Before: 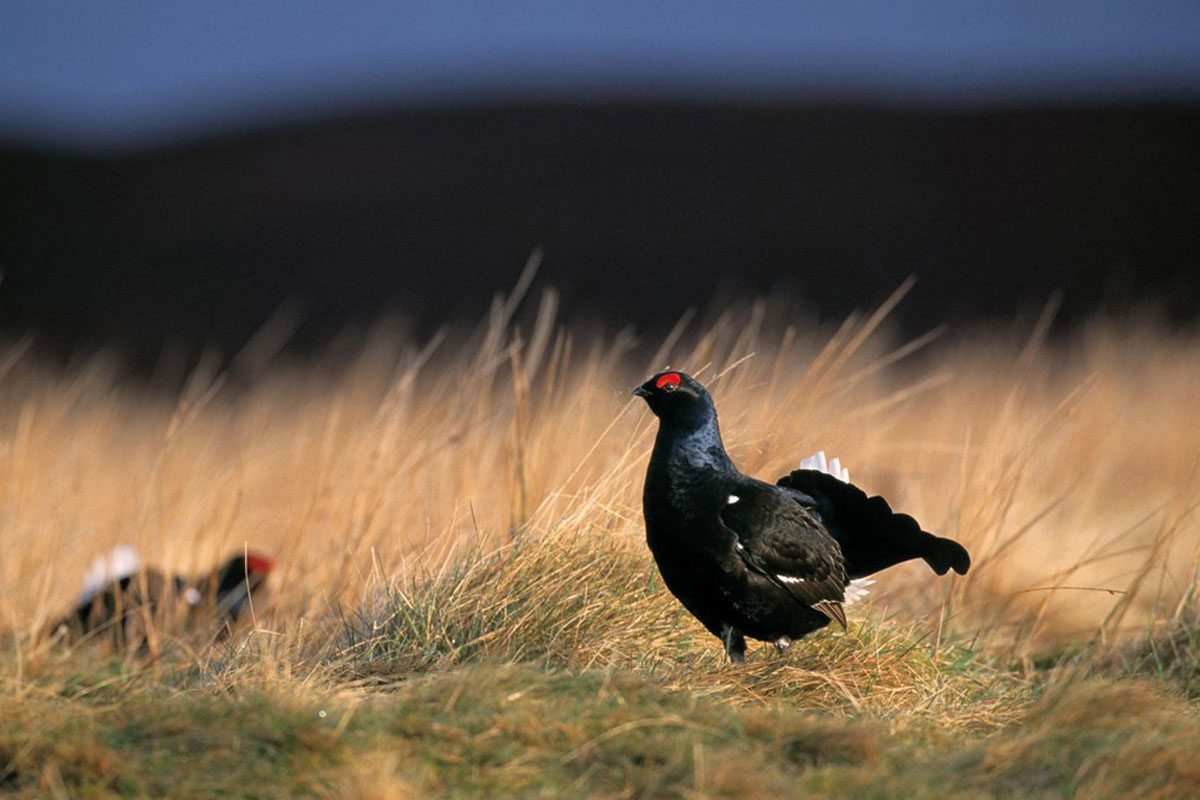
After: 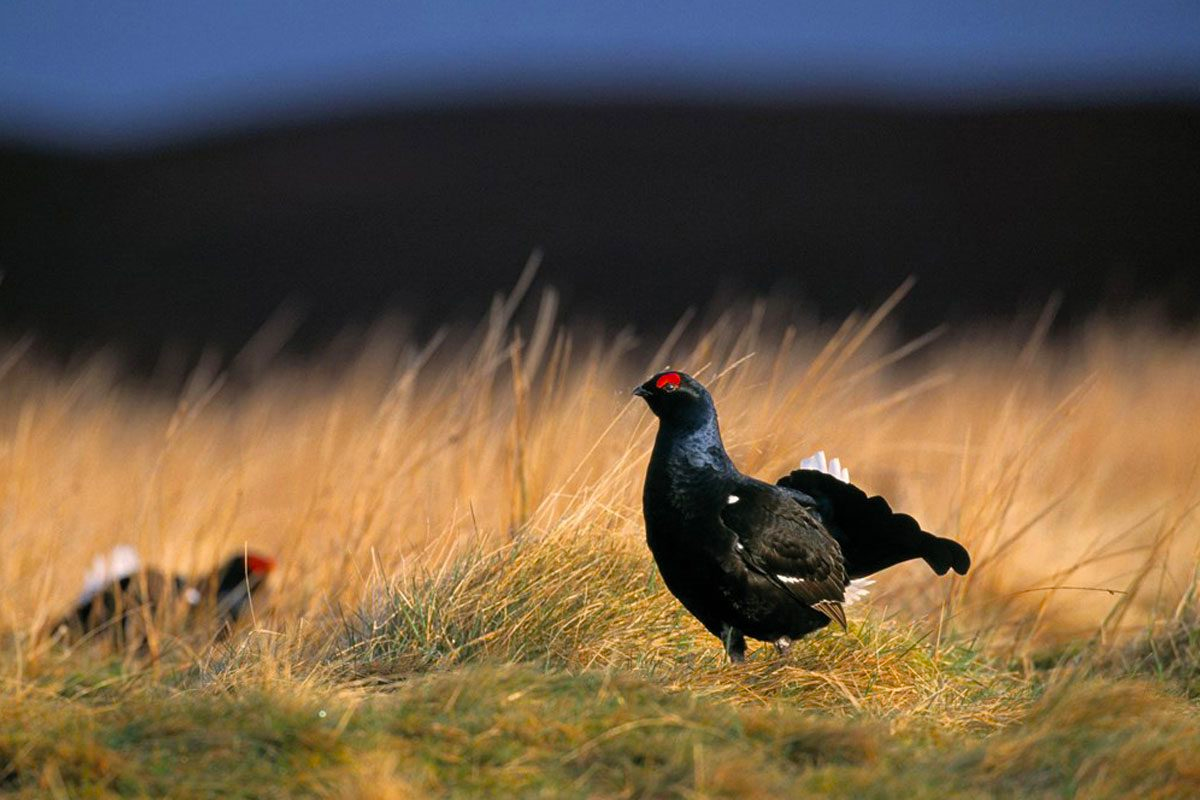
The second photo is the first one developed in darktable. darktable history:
color balance rgb: perceptual saturation grading › global saturation 25.08%
exposure: exposure -0.01 EV, compensate highlight preservation false
